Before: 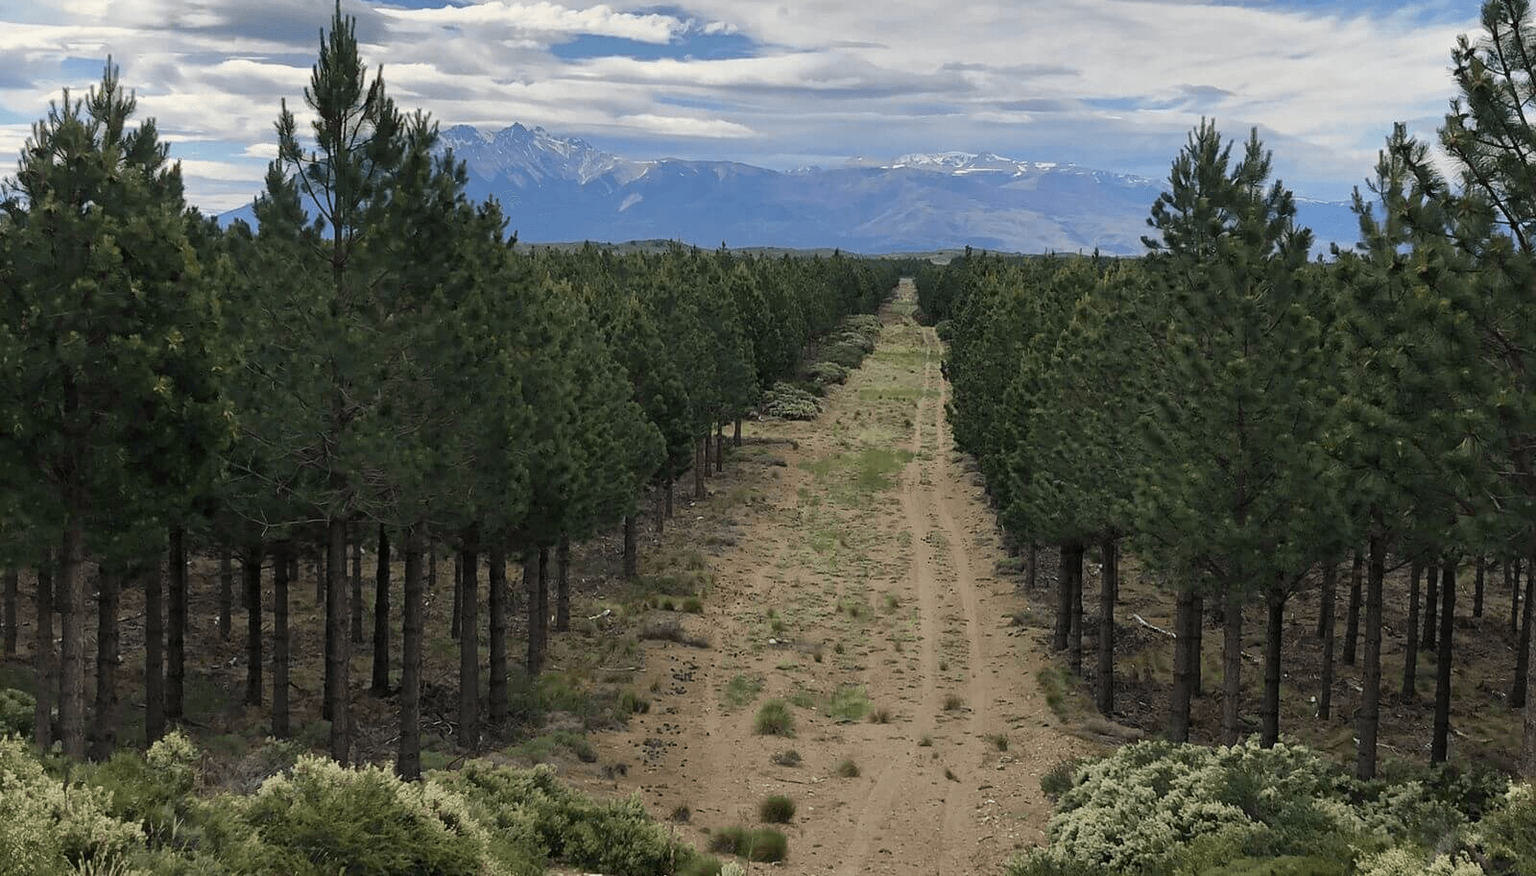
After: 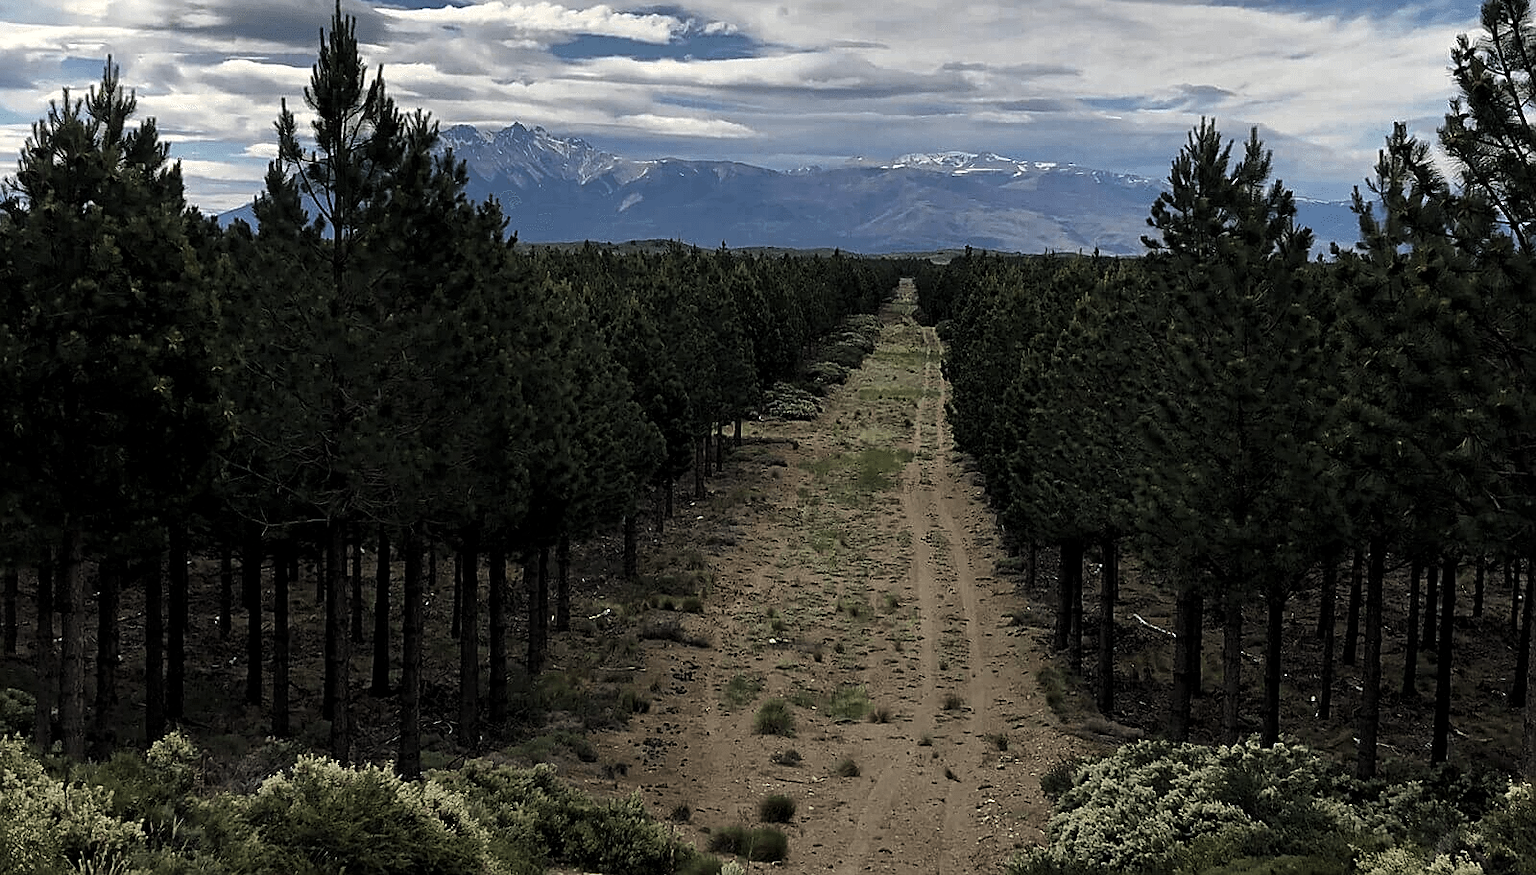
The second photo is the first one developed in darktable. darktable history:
levels: levels [0.101, 0.578, 0.953]
sharpen: on, module defaults
